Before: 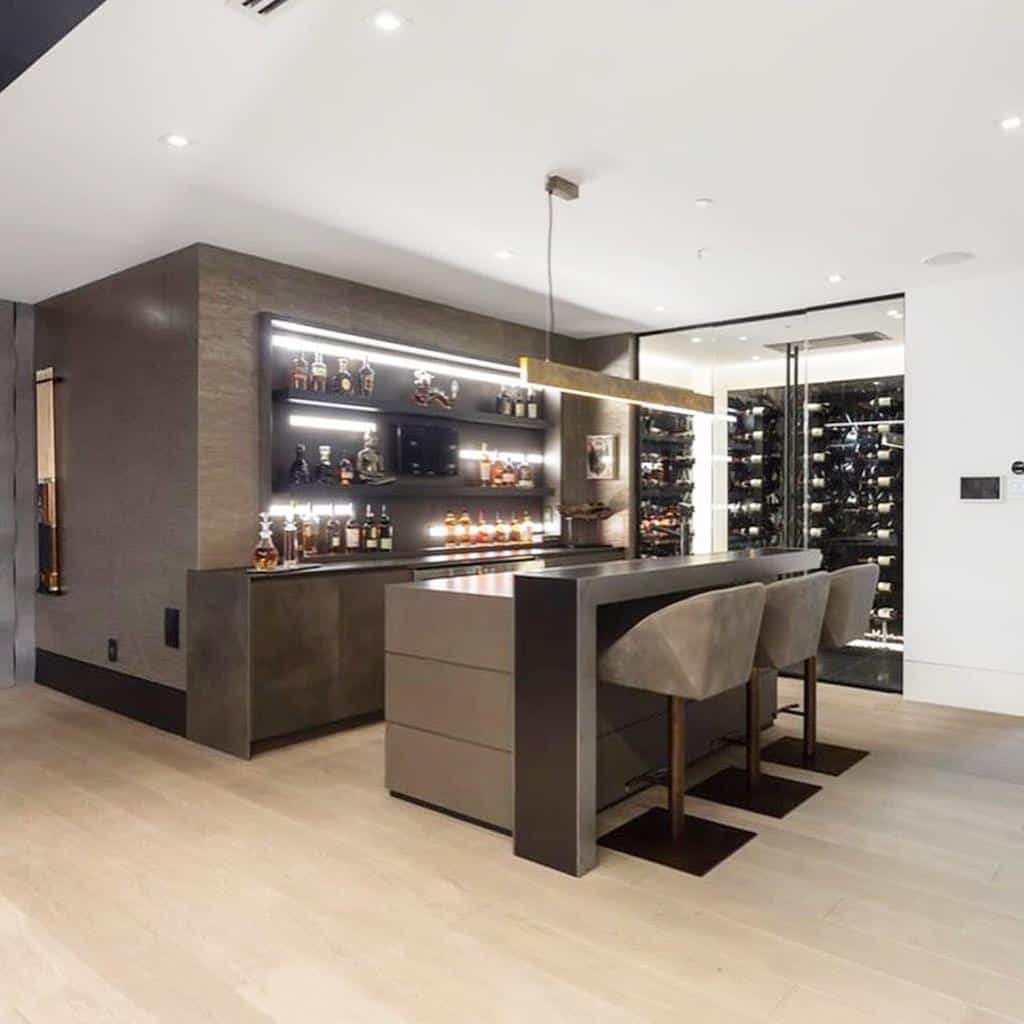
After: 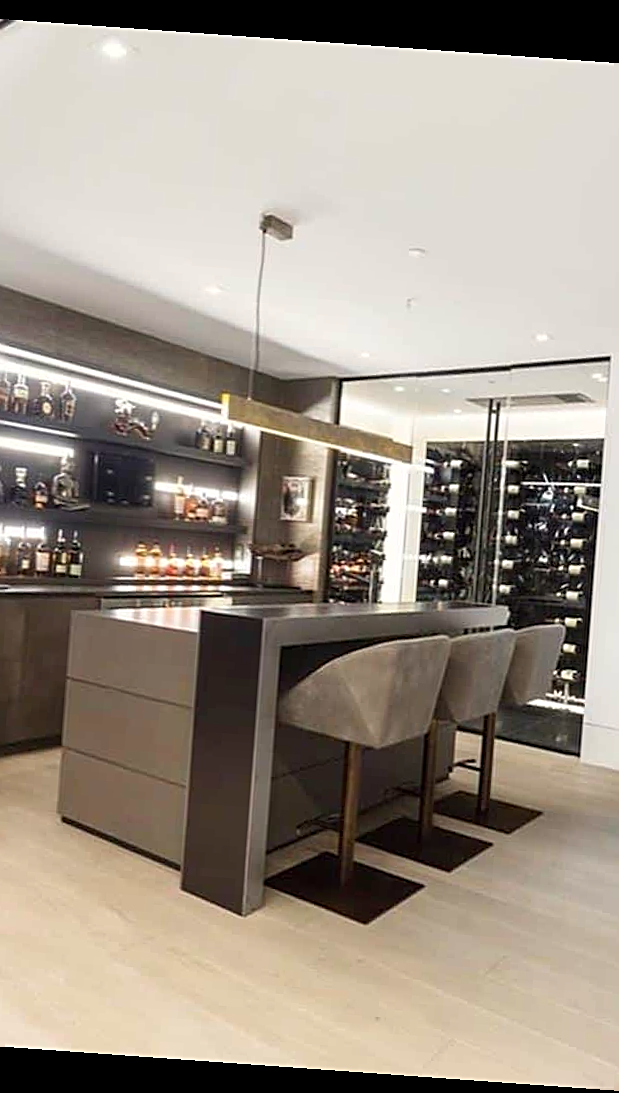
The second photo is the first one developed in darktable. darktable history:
white balance: red 1.009, blue 0.985
sharpen: on, module defaults
rotate and perspective: rotation 4.1°, automatic cropping off
crop: left 31.458%, top 0%, right 11.876%
